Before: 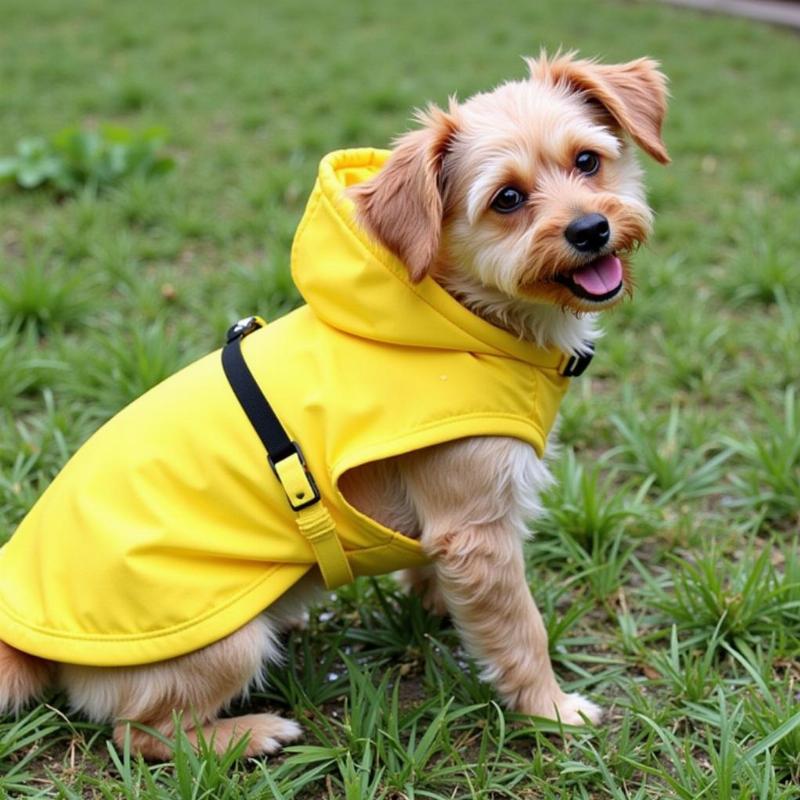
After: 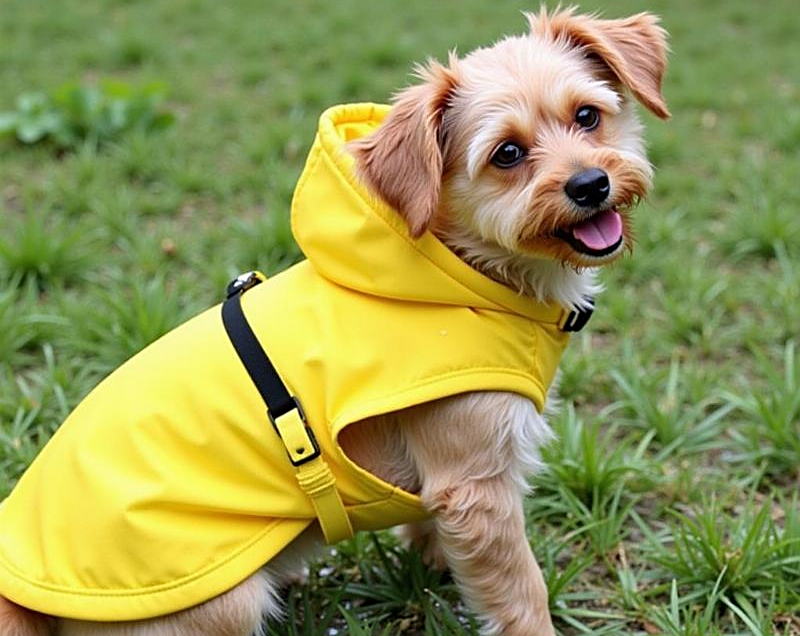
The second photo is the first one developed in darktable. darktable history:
sharpen: on, module defaults
crop and rotate: top 5.662%, bottom 14.799%
